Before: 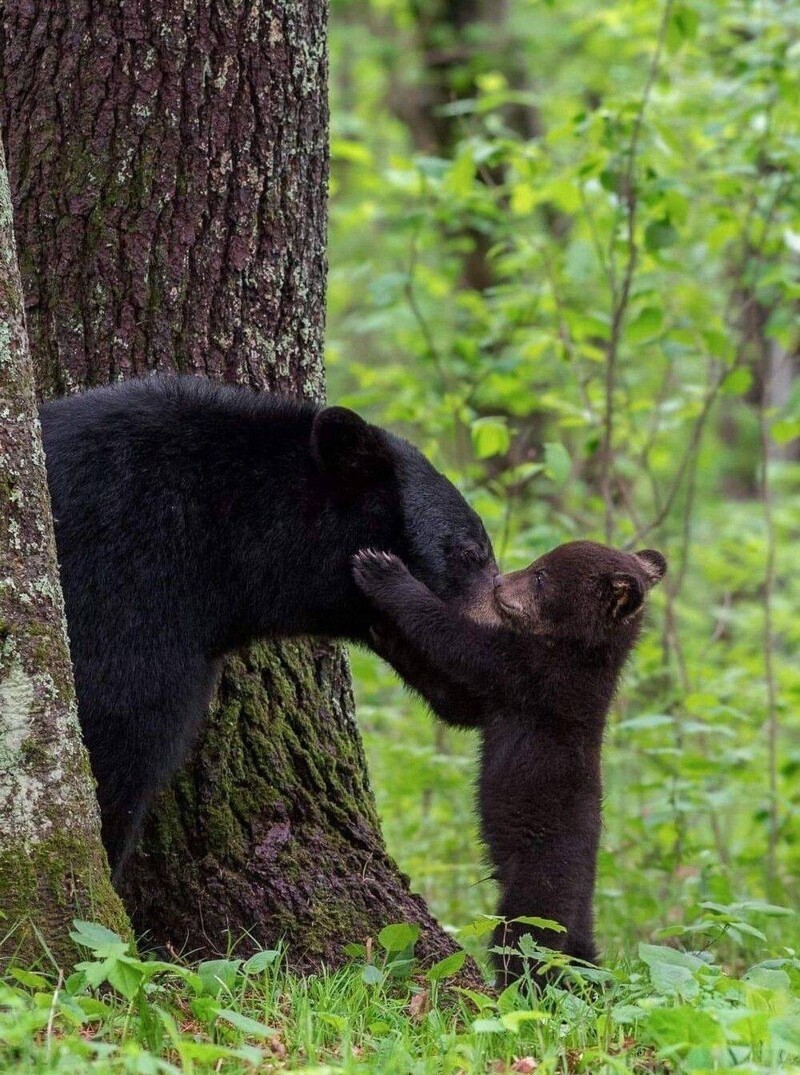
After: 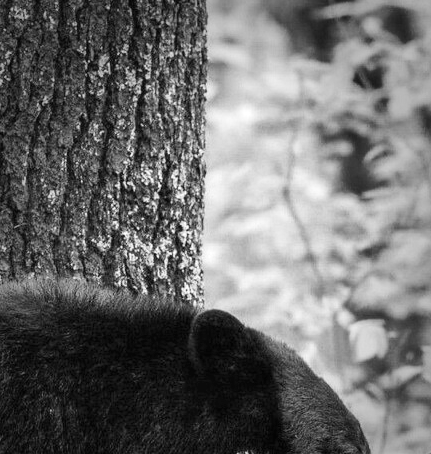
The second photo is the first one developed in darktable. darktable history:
monochrome: on, module defaults
exposure: black level correction 0, exposure 0.7 EV, compensate exposure bias true, compensate highlight preservation false
shadows and highlights: soften with gaussian
crop: left 15.306%, top 9.065%, right 30.789%, bottom 48.638%
contrast brightness saturation: contrast 0.2, brightness 0.16, saturation 0.22
vignetting: fall-off start 64.63%, center (-0.034, 0.148), width/height ratio 0.881
